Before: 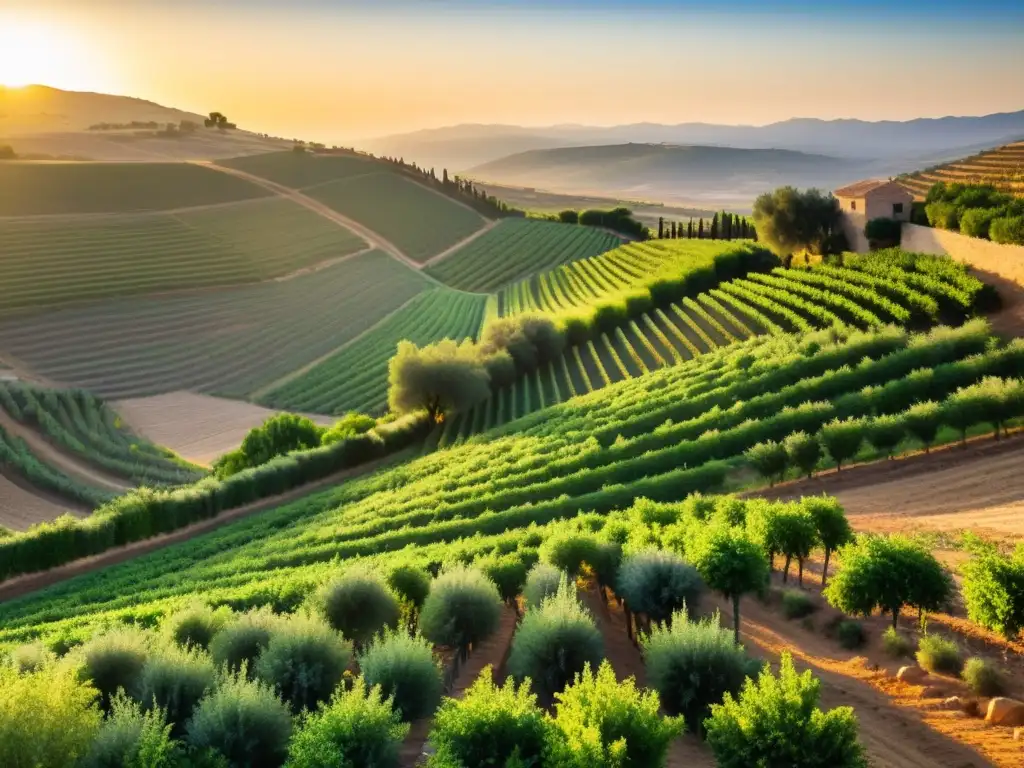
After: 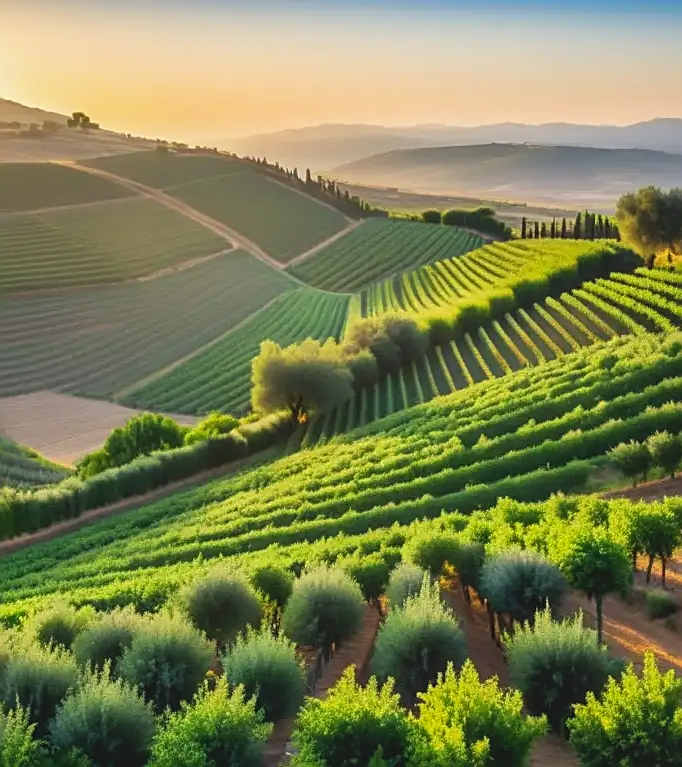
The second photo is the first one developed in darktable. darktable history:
sharpen: on, module defaults
crop and rotate: left 13.384%, right 19.919%
local contrast: highlights 47%, shadows 1%, detail 99%
